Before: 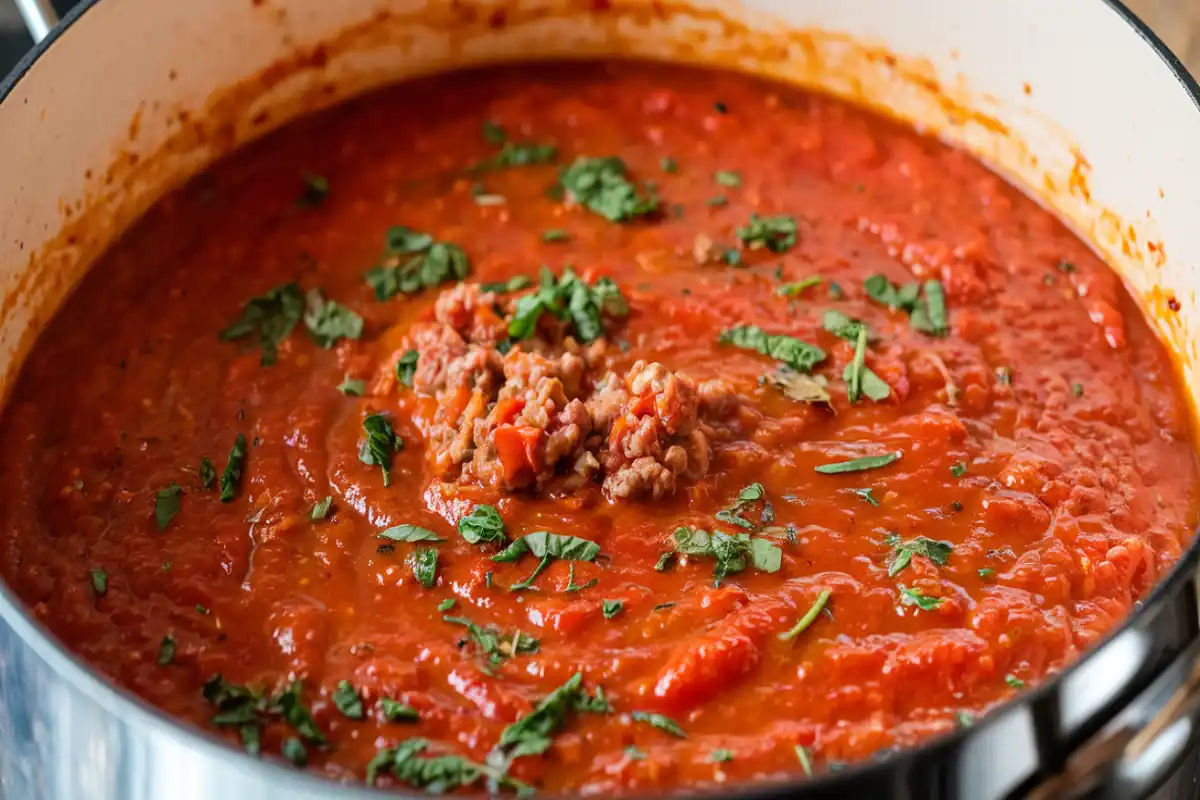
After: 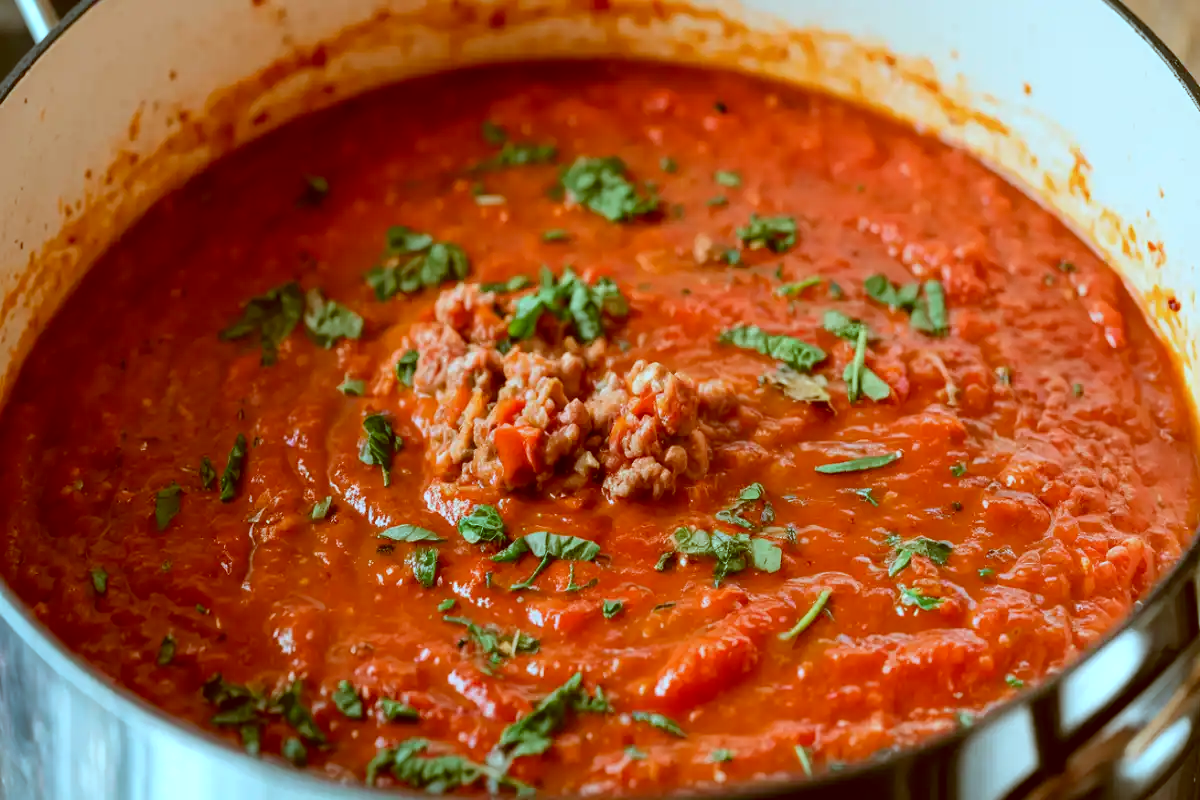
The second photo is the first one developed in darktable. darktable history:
color correction: highlights a* -14.95, highlights b* -16.91, shadows a* 10.77, shadows b* 29.75
